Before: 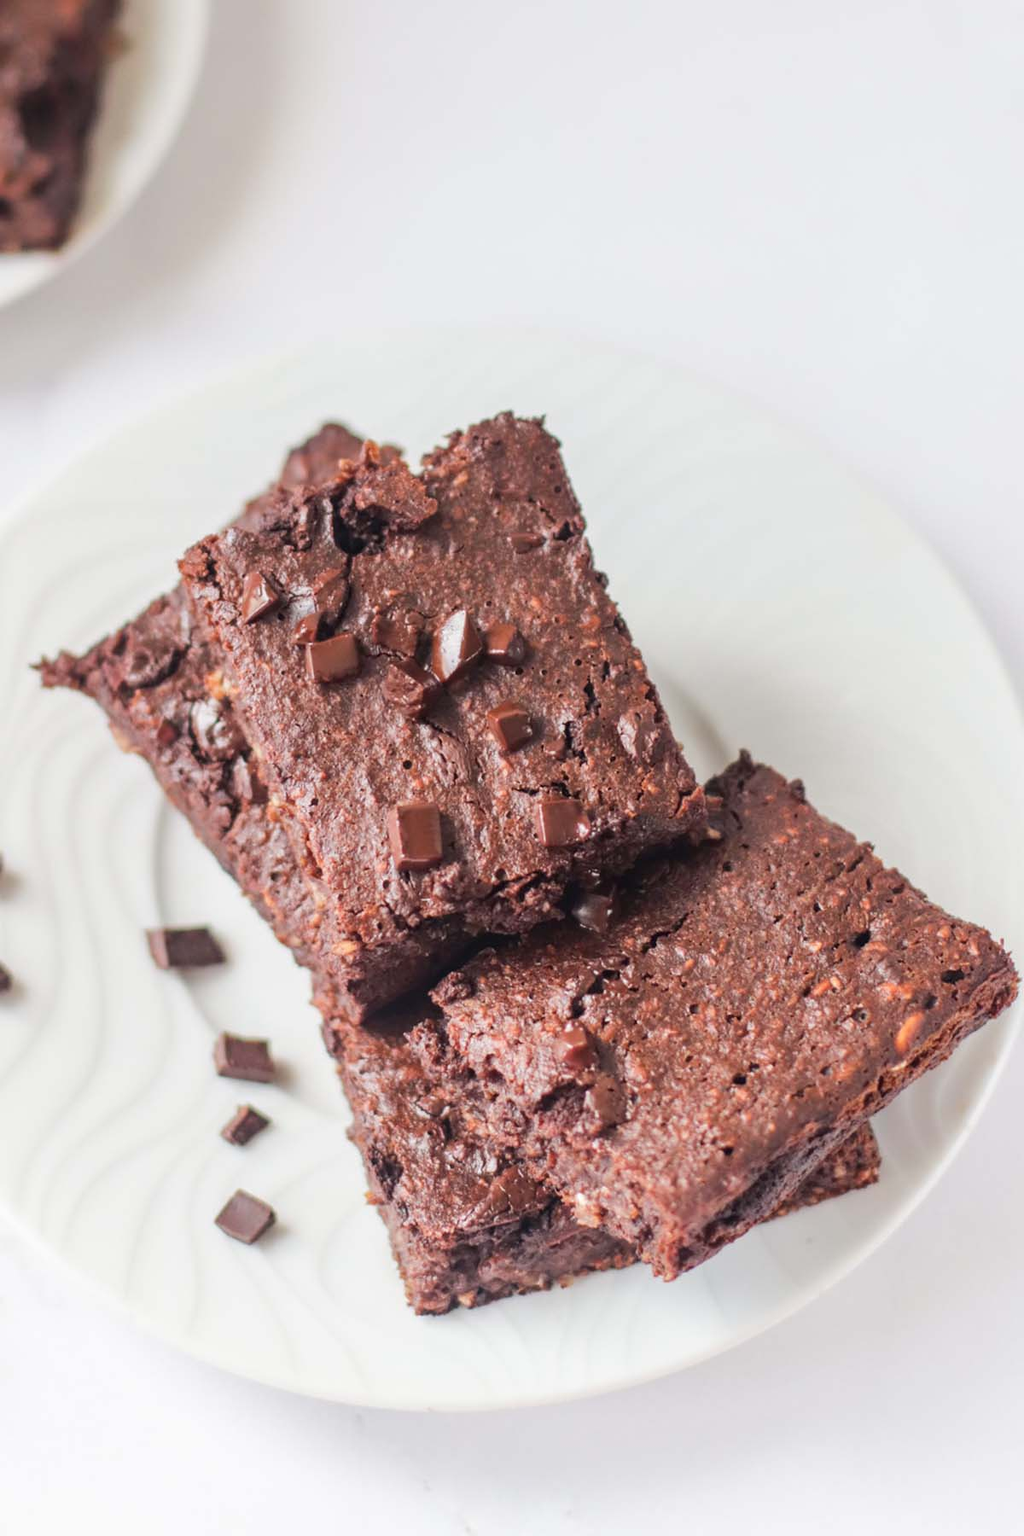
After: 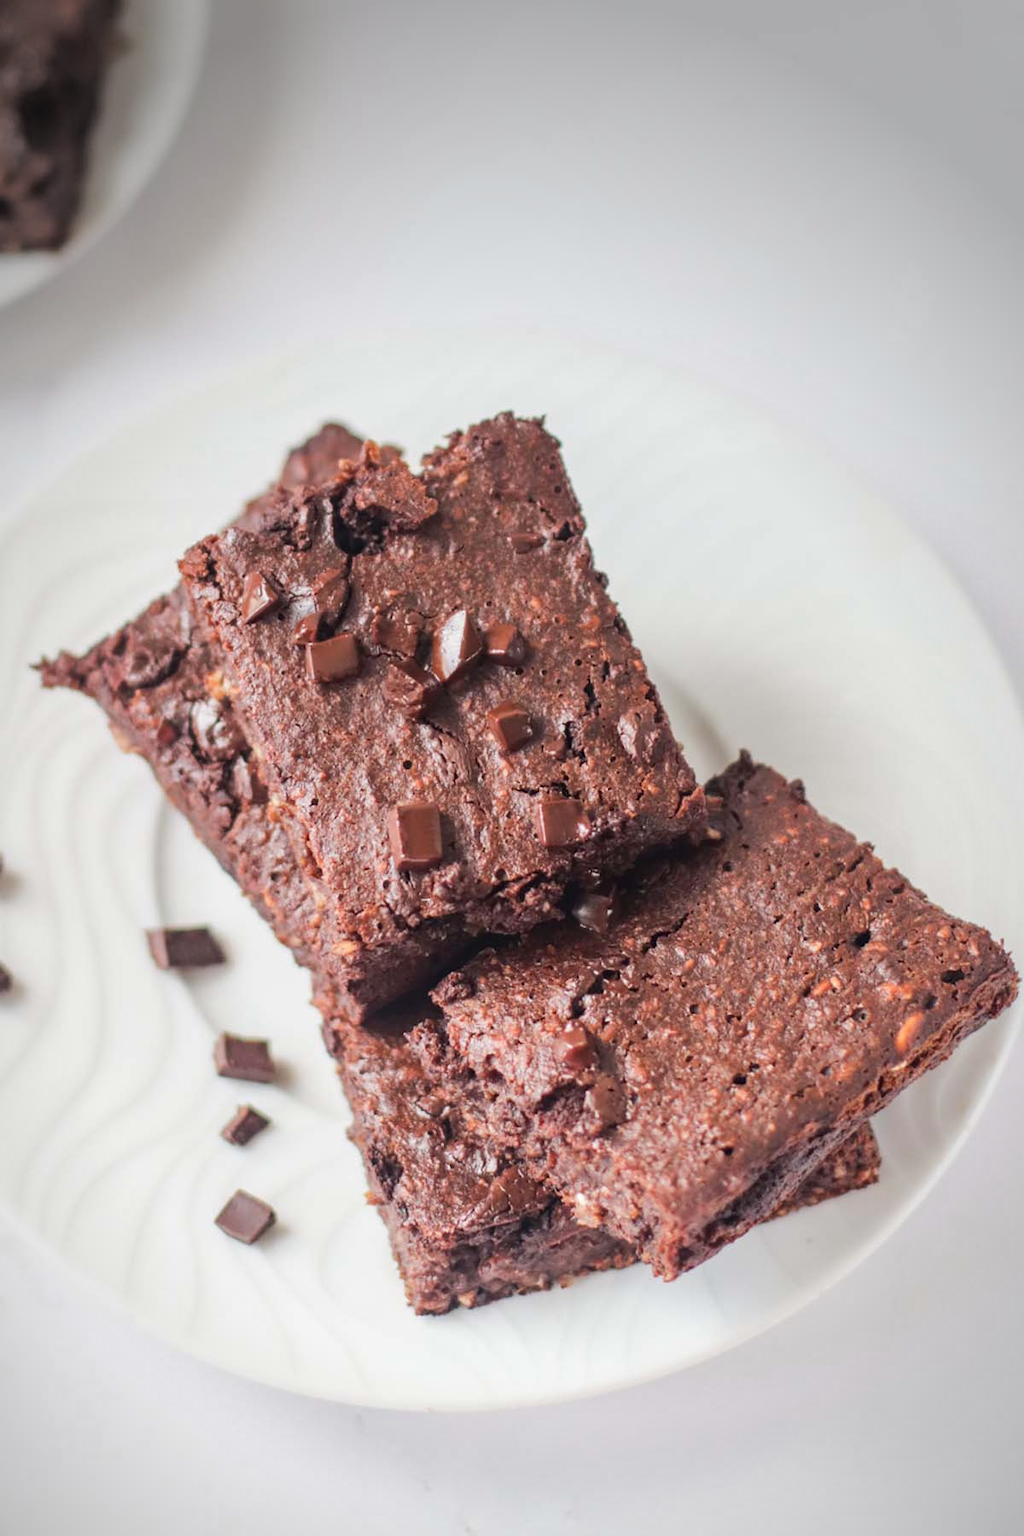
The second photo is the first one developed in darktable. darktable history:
vignetting: fall-off start 65.55%, center (-0.034, 0.143), width/height ratio 0.879
